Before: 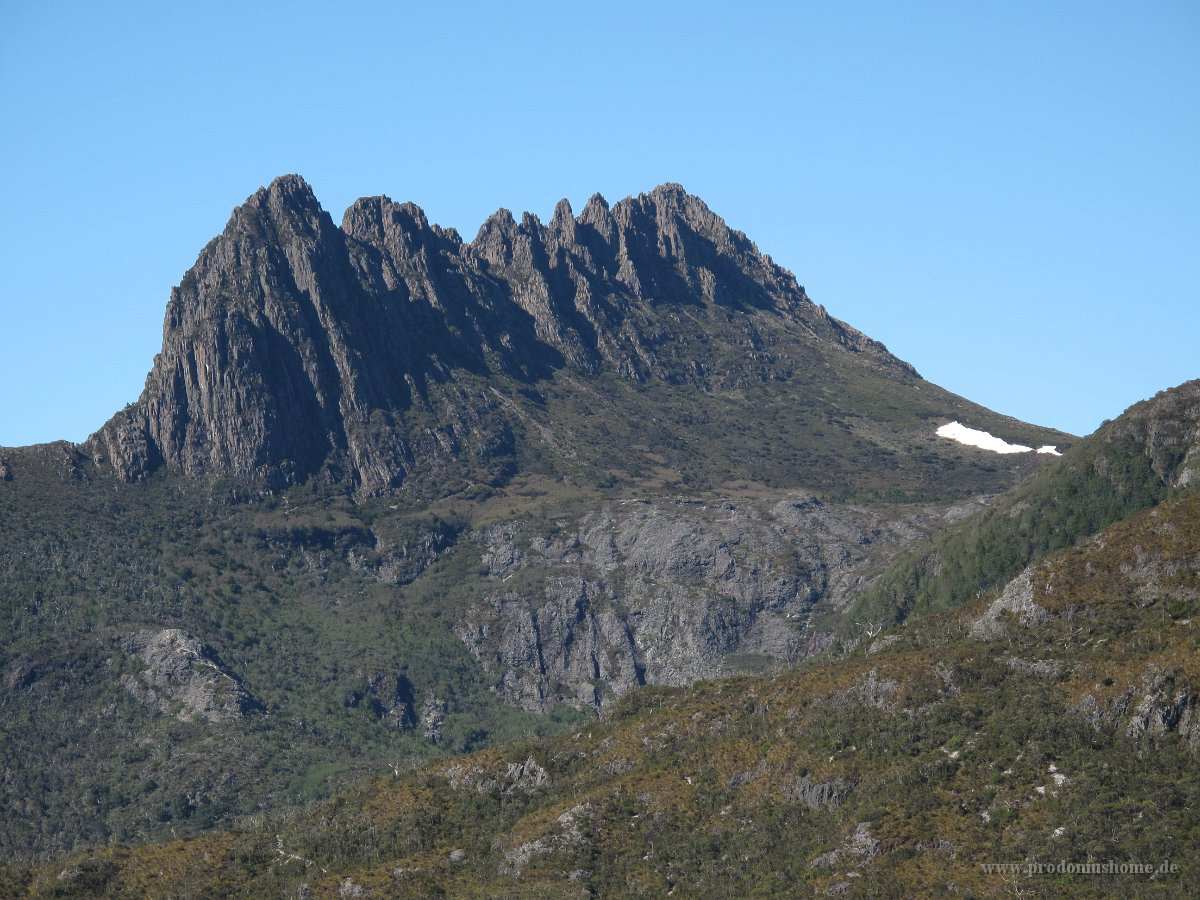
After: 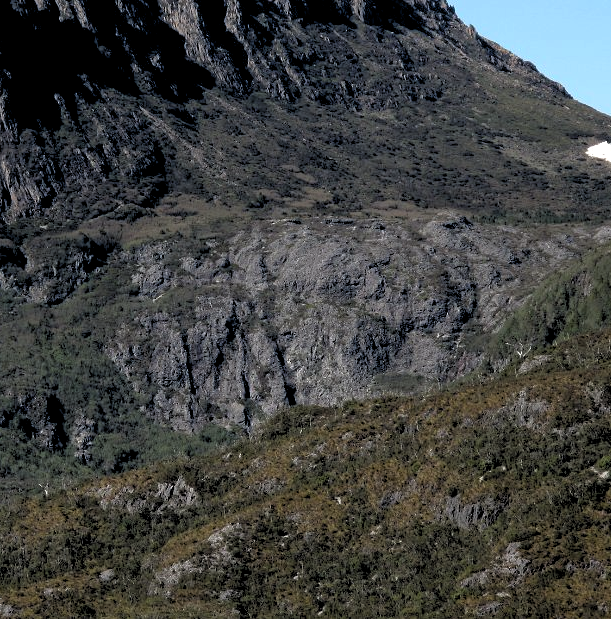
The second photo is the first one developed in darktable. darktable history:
crop and rotate: left 29.237%, top 31.152%, right 19.807%
rgb levels: levels [[0.034, 0.472, 0.904], [0, 0.5, 1], [0, 0.5, 1]]
haze removal: compatibility mode true, adaptive false
